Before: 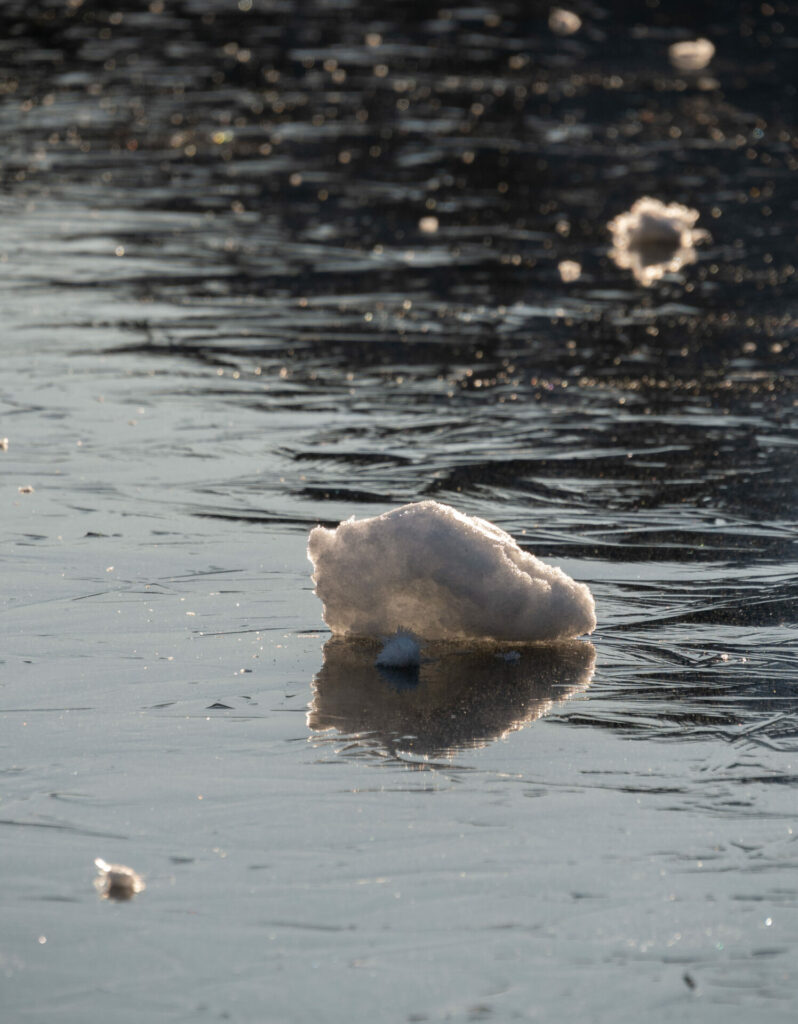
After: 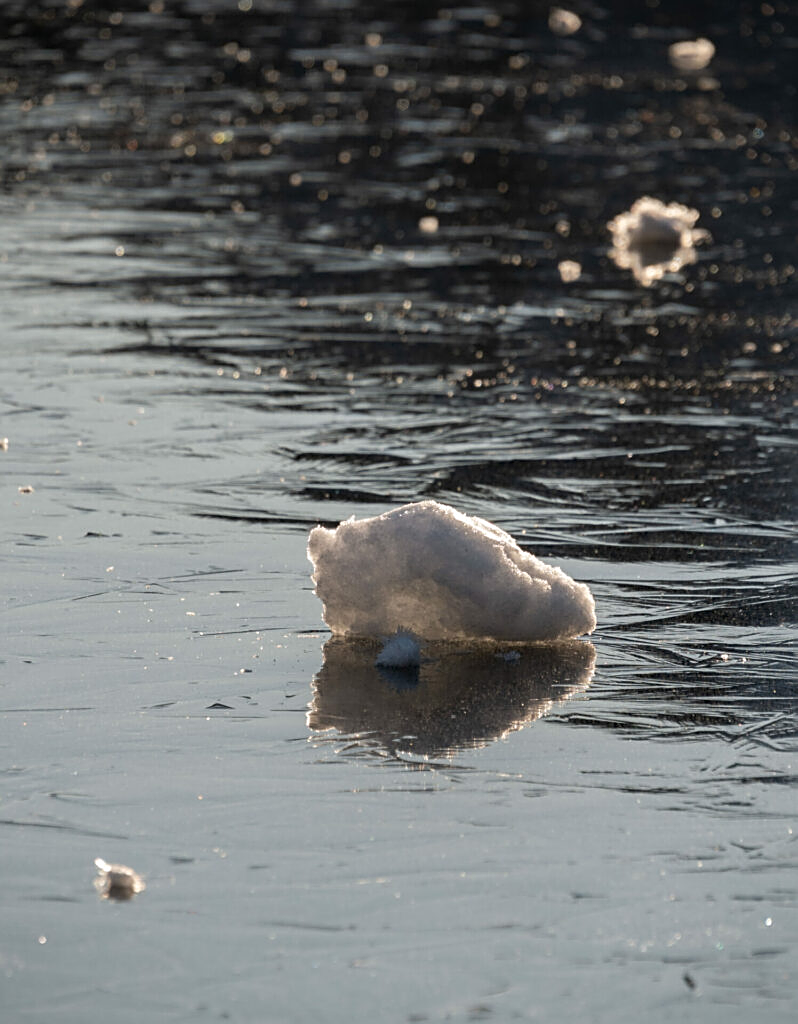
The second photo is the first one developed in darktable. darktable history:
sharpen: amount 0.596
